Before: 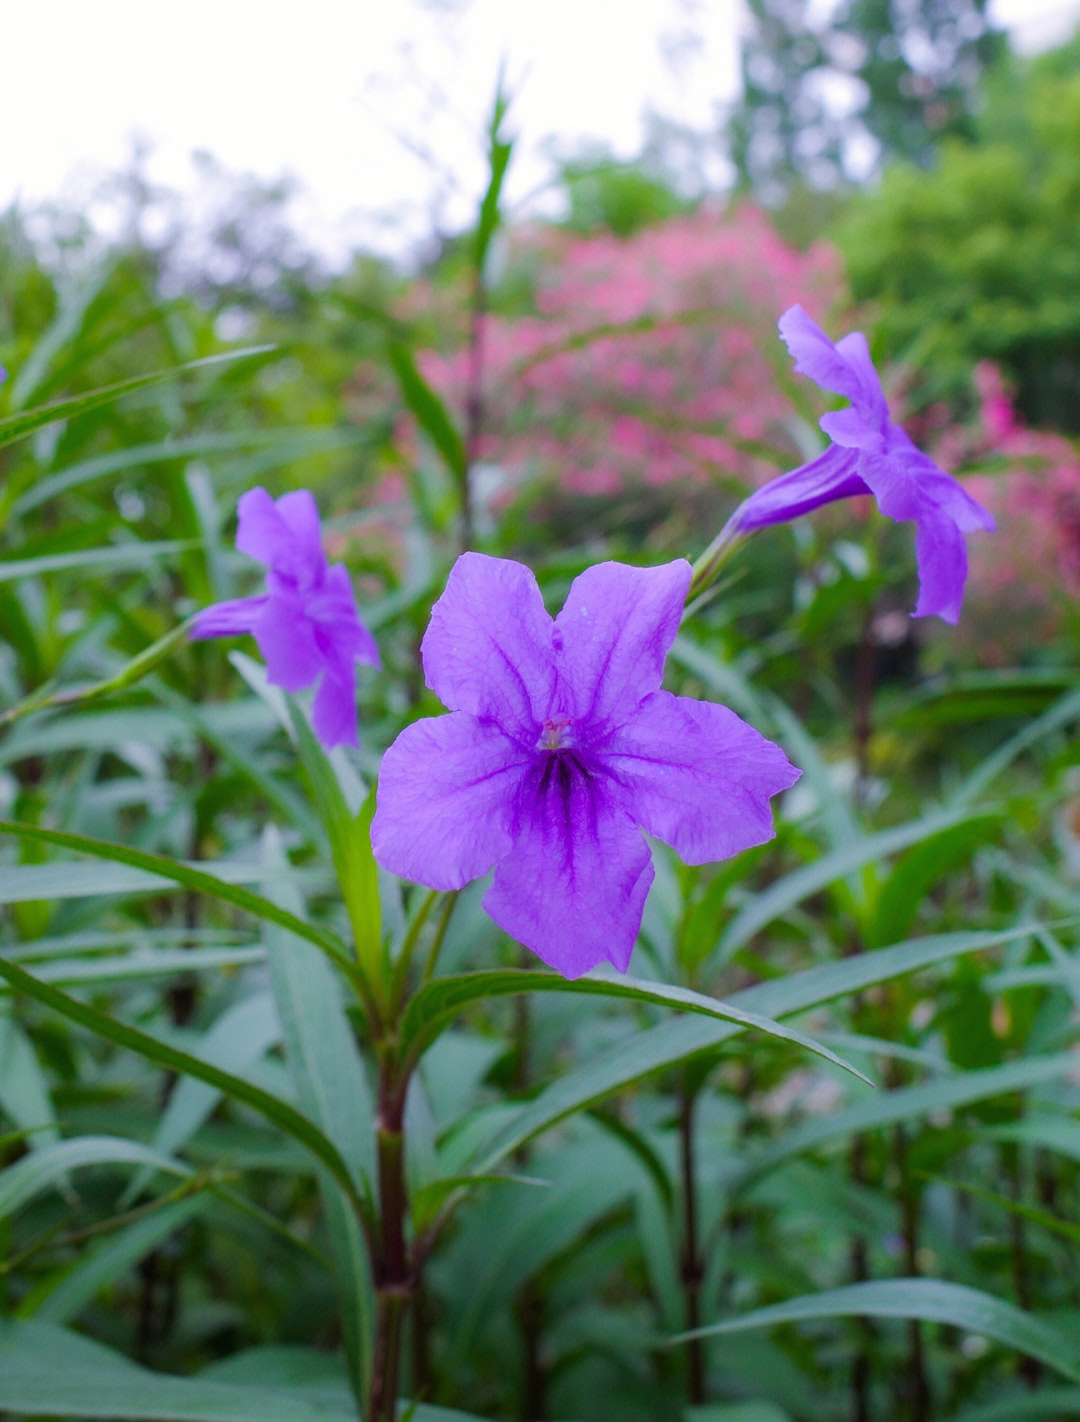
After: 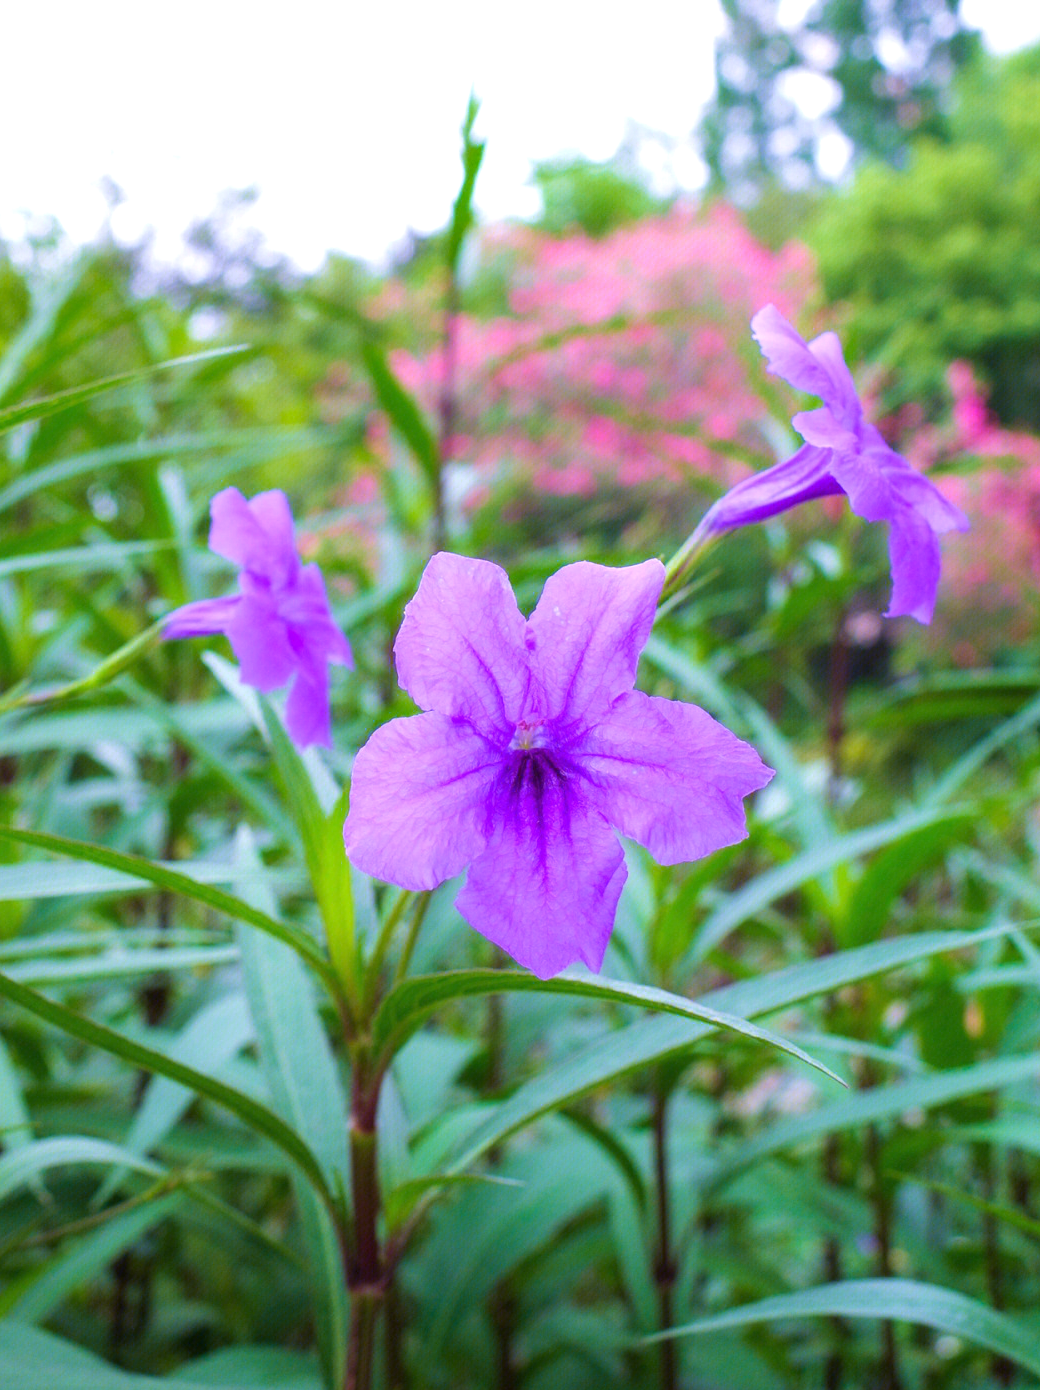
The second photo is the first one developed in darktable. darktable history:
velvia: on, module defaults
shadows and highlights: shadows 4.1, highlights -17.6, soften with gaussian
crop and rotate: left 2.536%, right 1.107%, bottom 2.246%
exposure: black level correction 0, exposure 0.7 EV, compensate exposure bias true, compensate highlight preservation false
